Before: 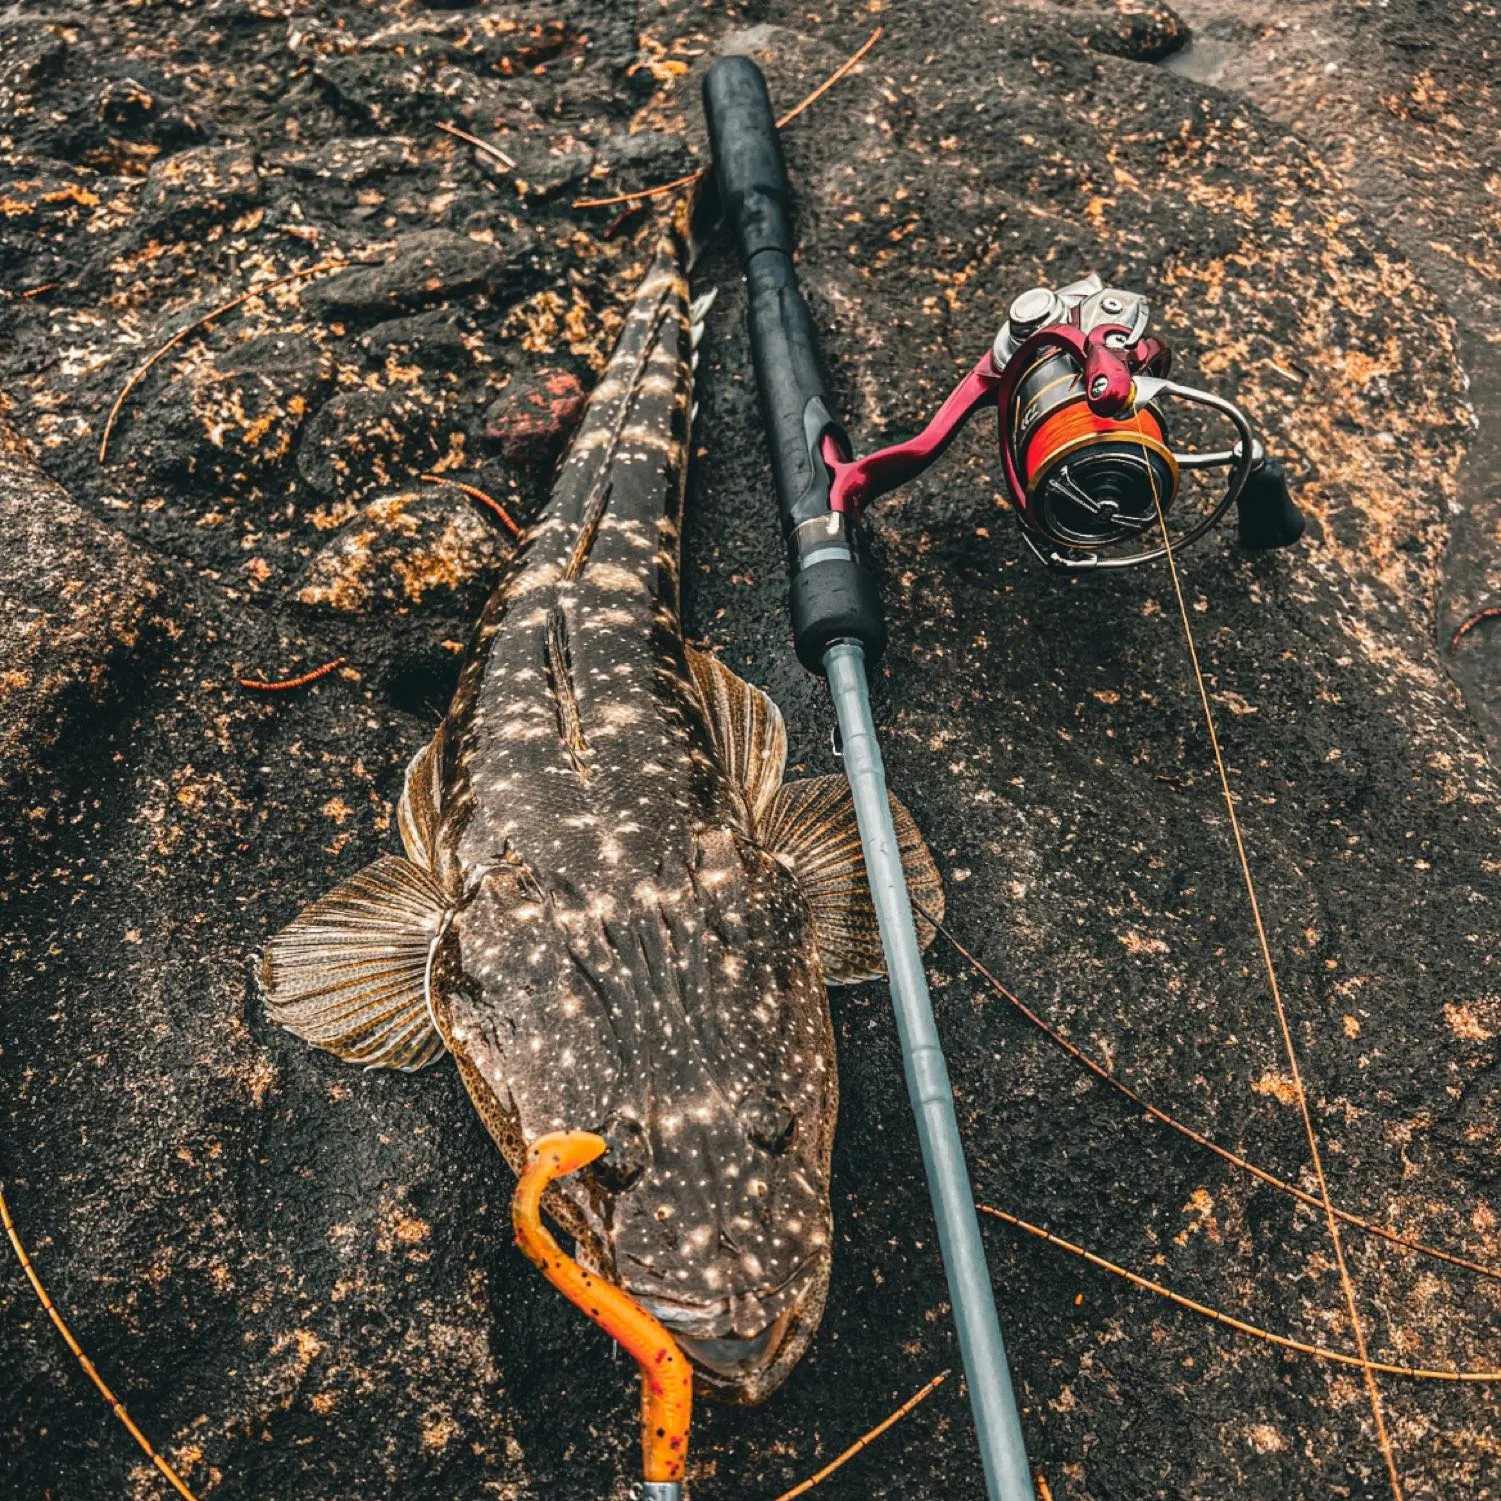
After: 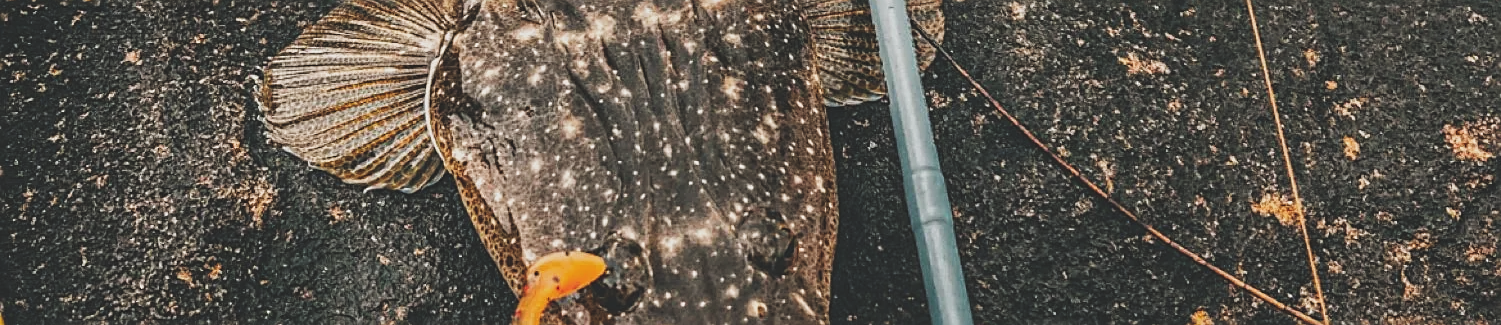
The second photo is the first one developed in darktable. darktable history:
exposure: black level correction -0.037, exposure -0.496 EV, compensate exposure bias true, compensate highlight preservation false
tone curve: curves: ch0 [(0, 0.011) (0.139, 0.106) (0.295, 0.271) (0.499, 0.523) (0.739, 0.782) (0.857, 0.879) (1, 0.967)]; ch1 [(0, 0) (0.272, 0.249) (0.388, 0.385) (0.469, 0.456) (0.495, 0.497) (0.524, 0.518) (0.602, 0.623) (0.725, 0.779) (1, 1)]; ch2 [(0, 0) (0.125, 0.089) (0.353, 0.329) (0.443, 0.408) (0.502, 0.499) (0.548, 0.549) (0.608, 0.635) (1, 1)], preserve colors none
sharpen: on, module defaults
crop and rotate: top 58.578%, bottom 19.769%
